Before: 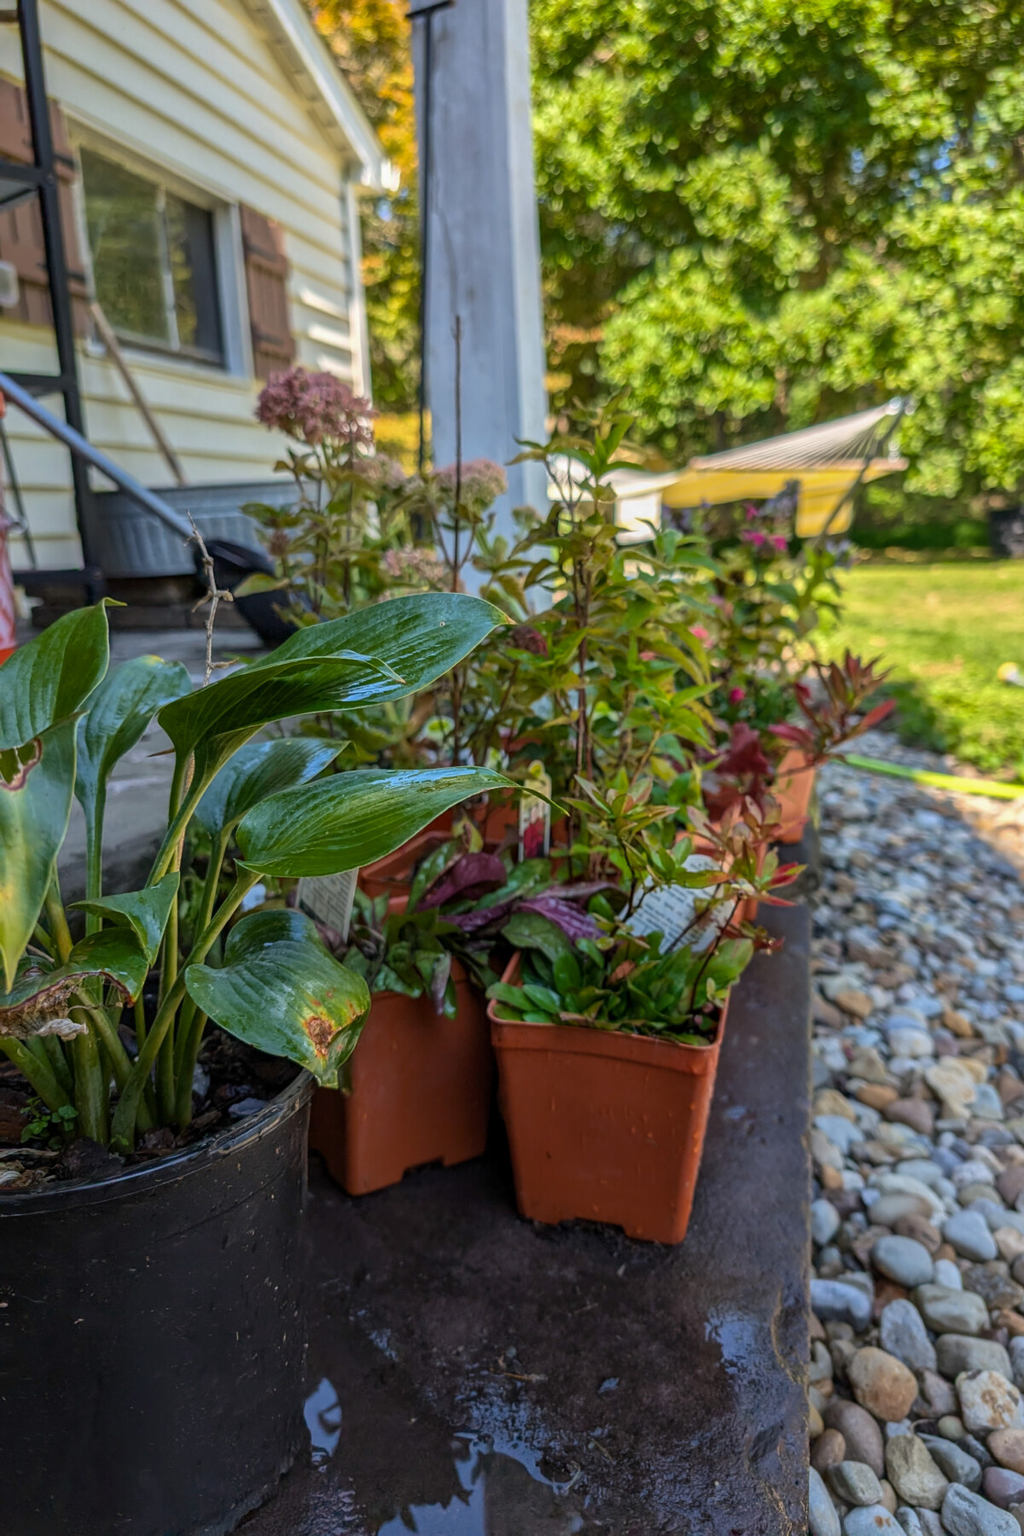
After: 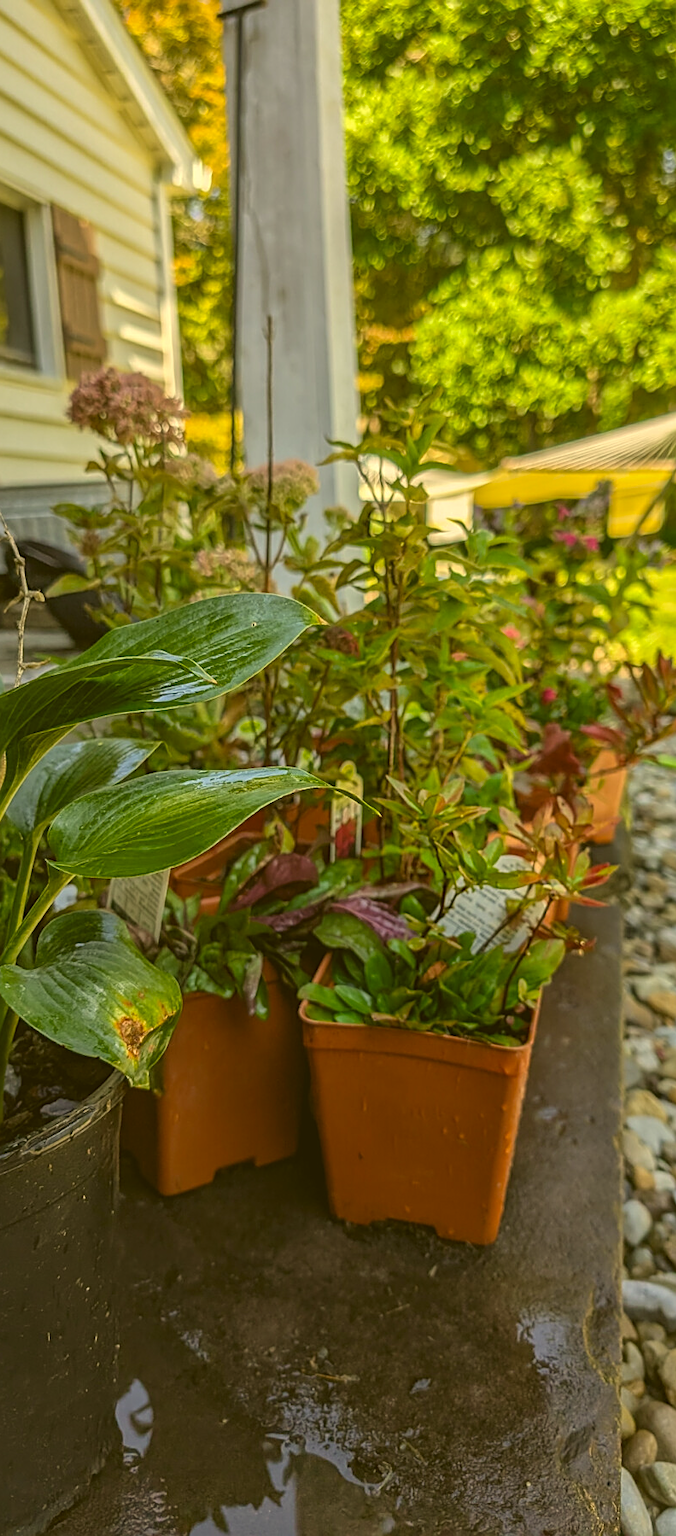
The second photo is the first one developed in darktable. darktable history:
sharpen: on, module defaults
crop and rotate: left 18.442%, right 15.508%
color balance: lift [1.007, 1, 1, 1], gamma [1.097, 1, 1, 1]
color correction: highlights a* 0.162, highlights b* 29.53, shadows a* -0.162, shadows b* 21.09
